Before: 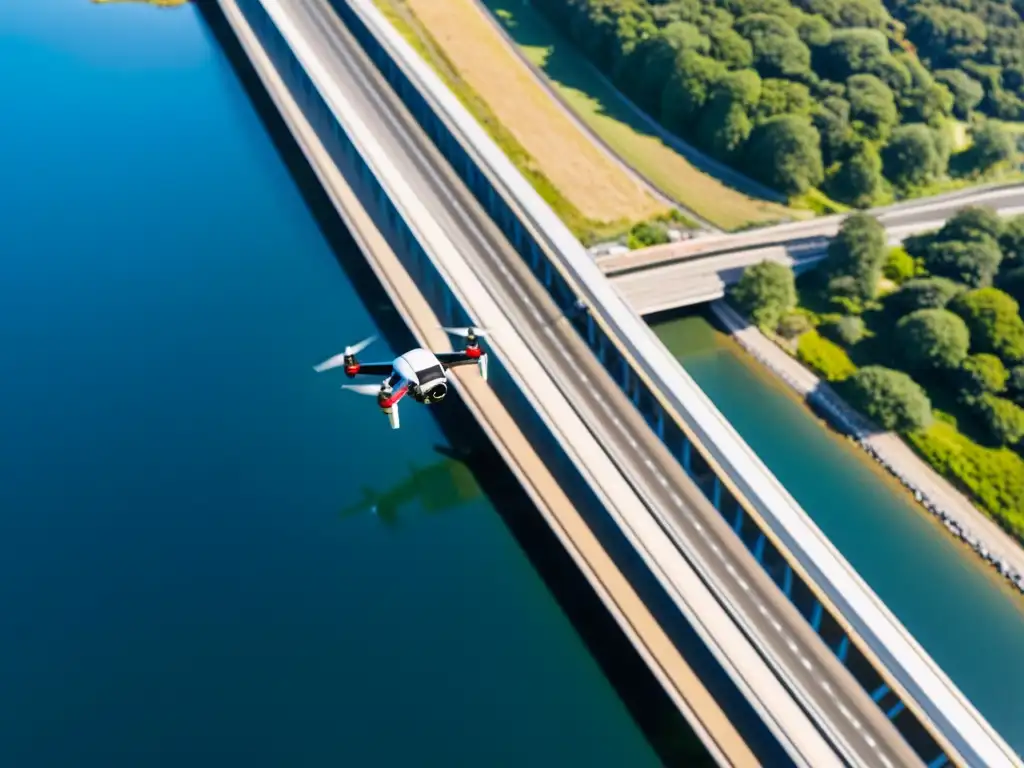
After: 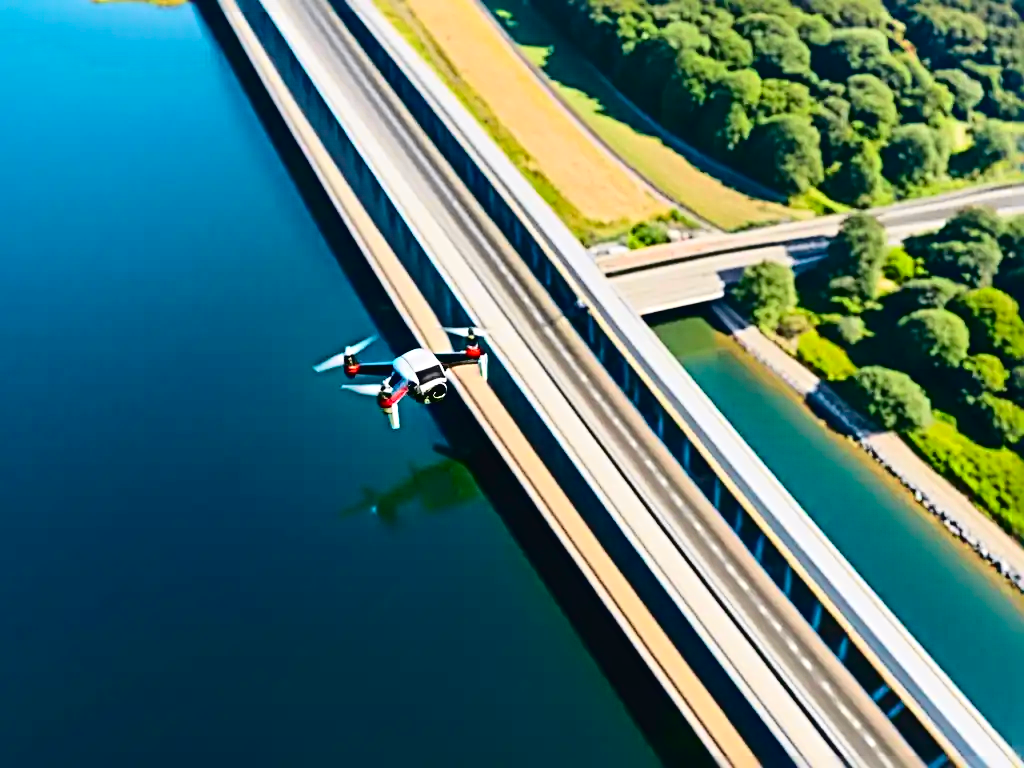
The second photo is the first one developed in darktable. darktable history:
tone curve: curves: ch0 [(0, 0.023) (0.132, 0.075) (0.256, 0.2) (0.454, 0.495) (0.708, 0.78) (0.844, 0.896) (1, 0.98)]; ch1 [(0, 0) (0.37, 0.308) (0.478, 0.46) (0.499, 0.5) (0.513, 0.508) (0.526, 0.533) (0.59, 0.612) (0.764, 0.804) (1, 1)]; ch2 [(0, 0) (0.312, 0.313) (0.461, 0.454) (0.48, 0.477) (0.503, 0.5) (0.526, 0.54) (0.564, 0.595) (0.631, 0.676) (0.713, 0.767) (0.985, 0.966)], color space Lab, independent channels, preserve colors none
sharpen: radius 4.915
